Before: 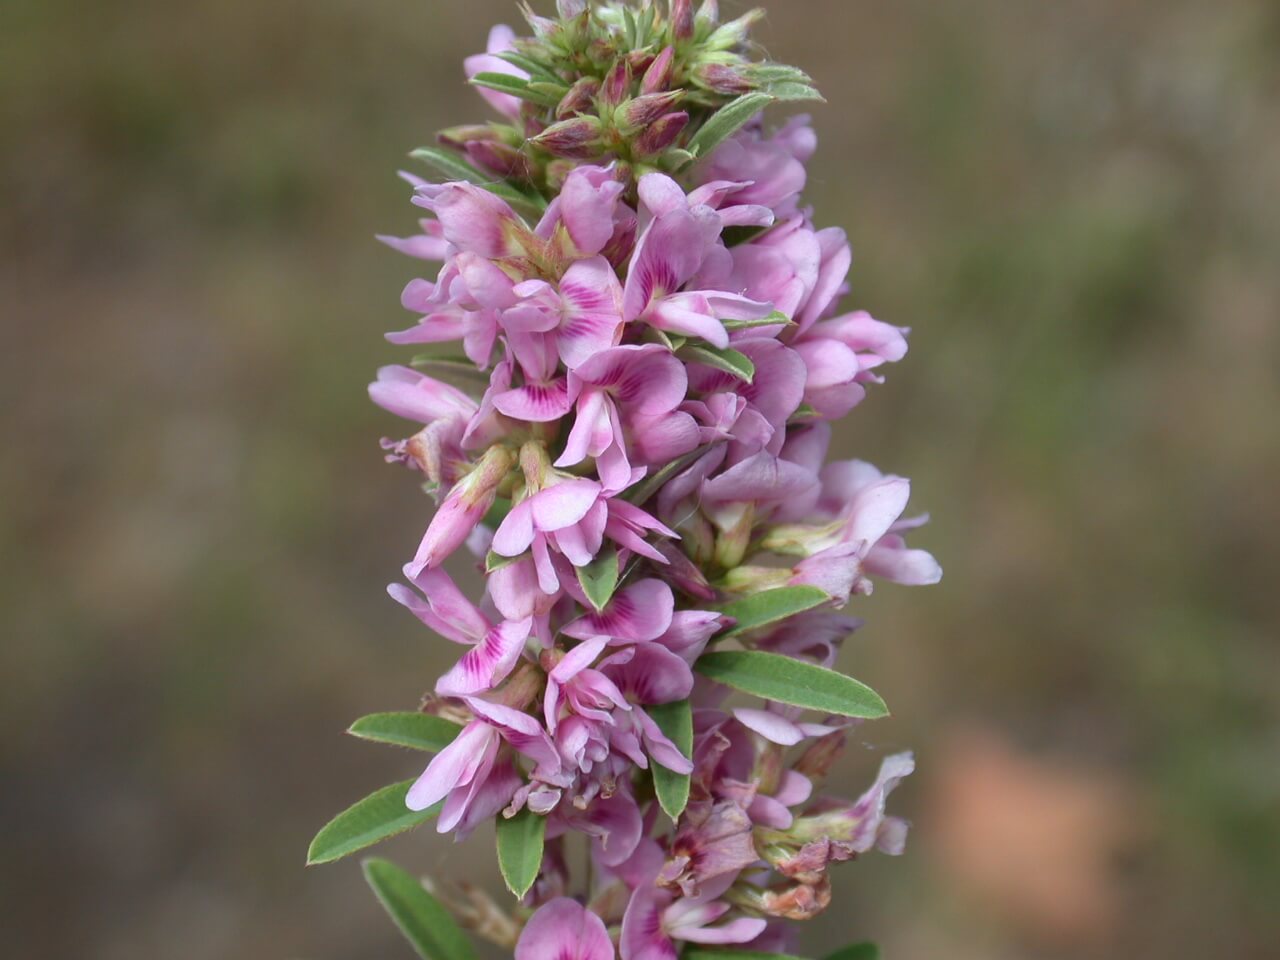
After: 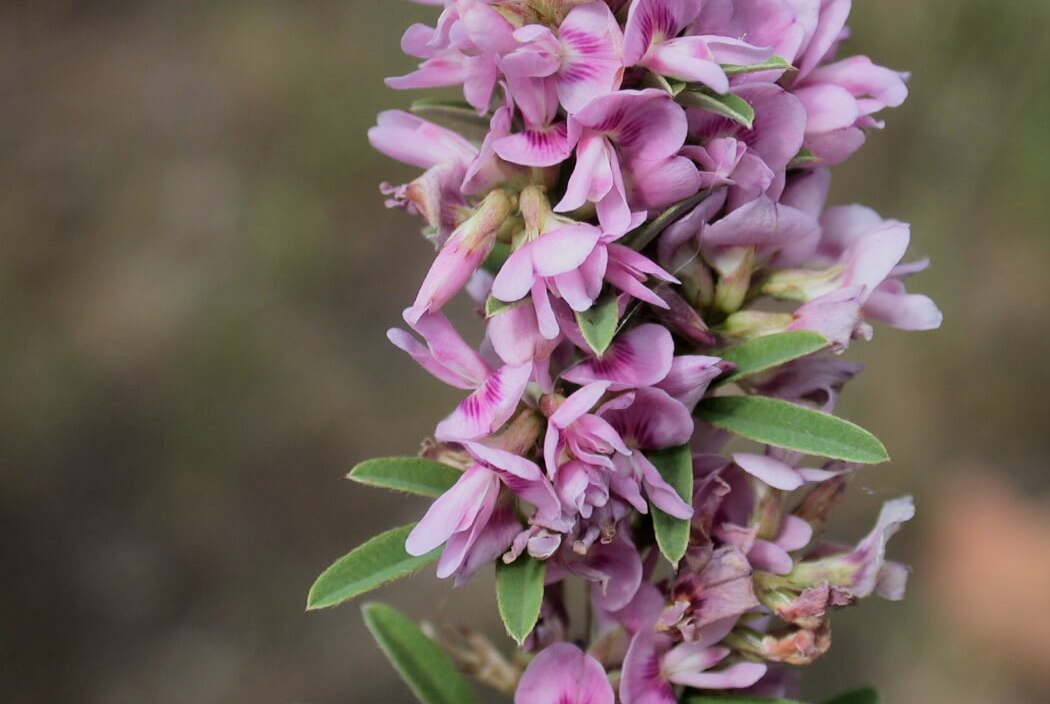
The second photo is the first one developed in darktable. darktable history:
crop: top 26.665%, right 17.967%
filmic rgb: black relative exposure -7.5 EV, white relative exposure 4.99 EV, hardness 3.31, contrast 1.299
